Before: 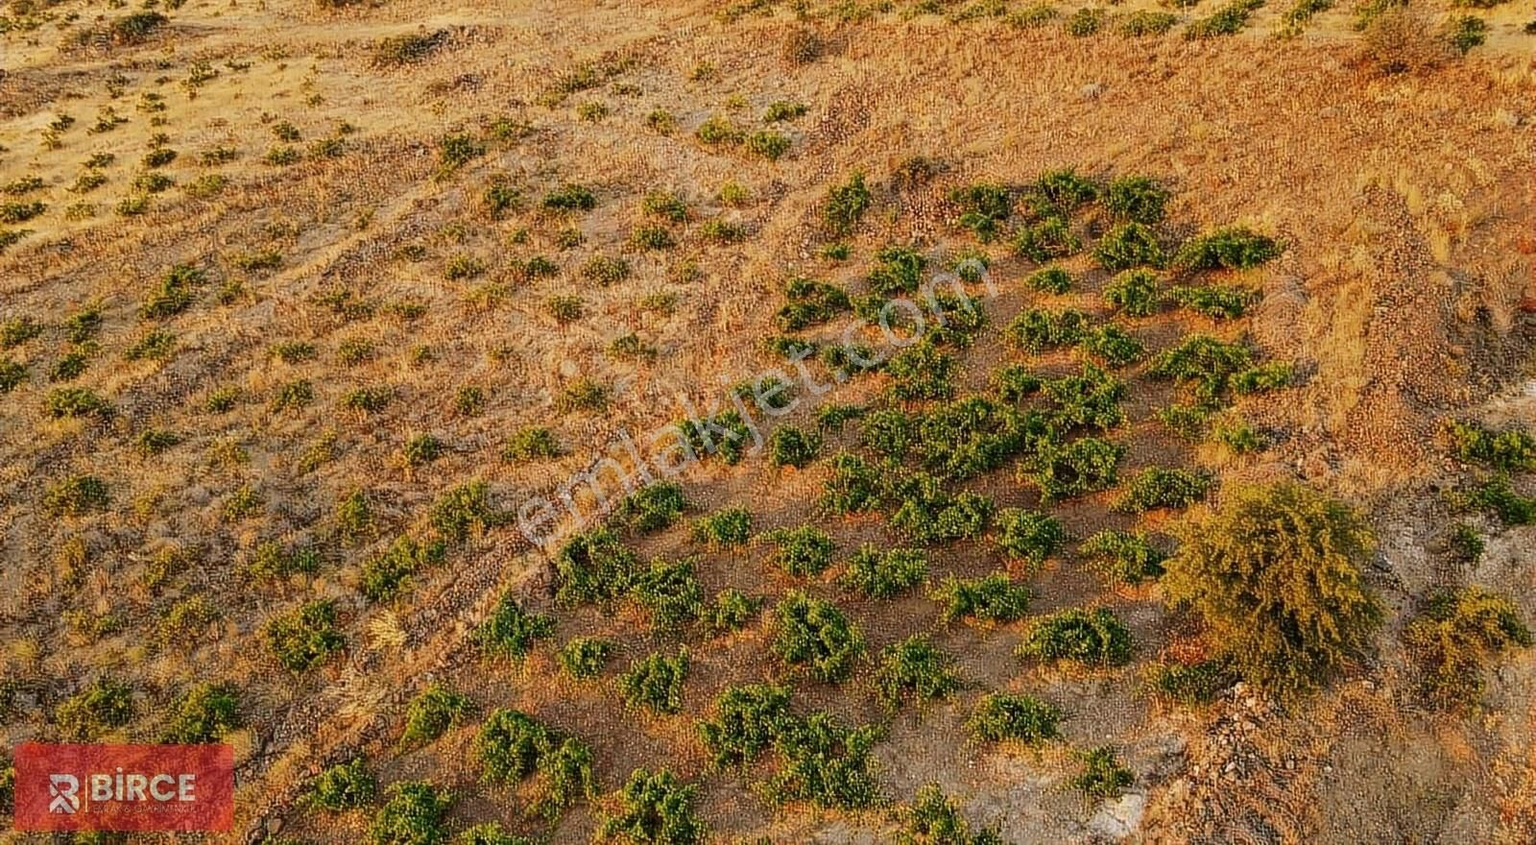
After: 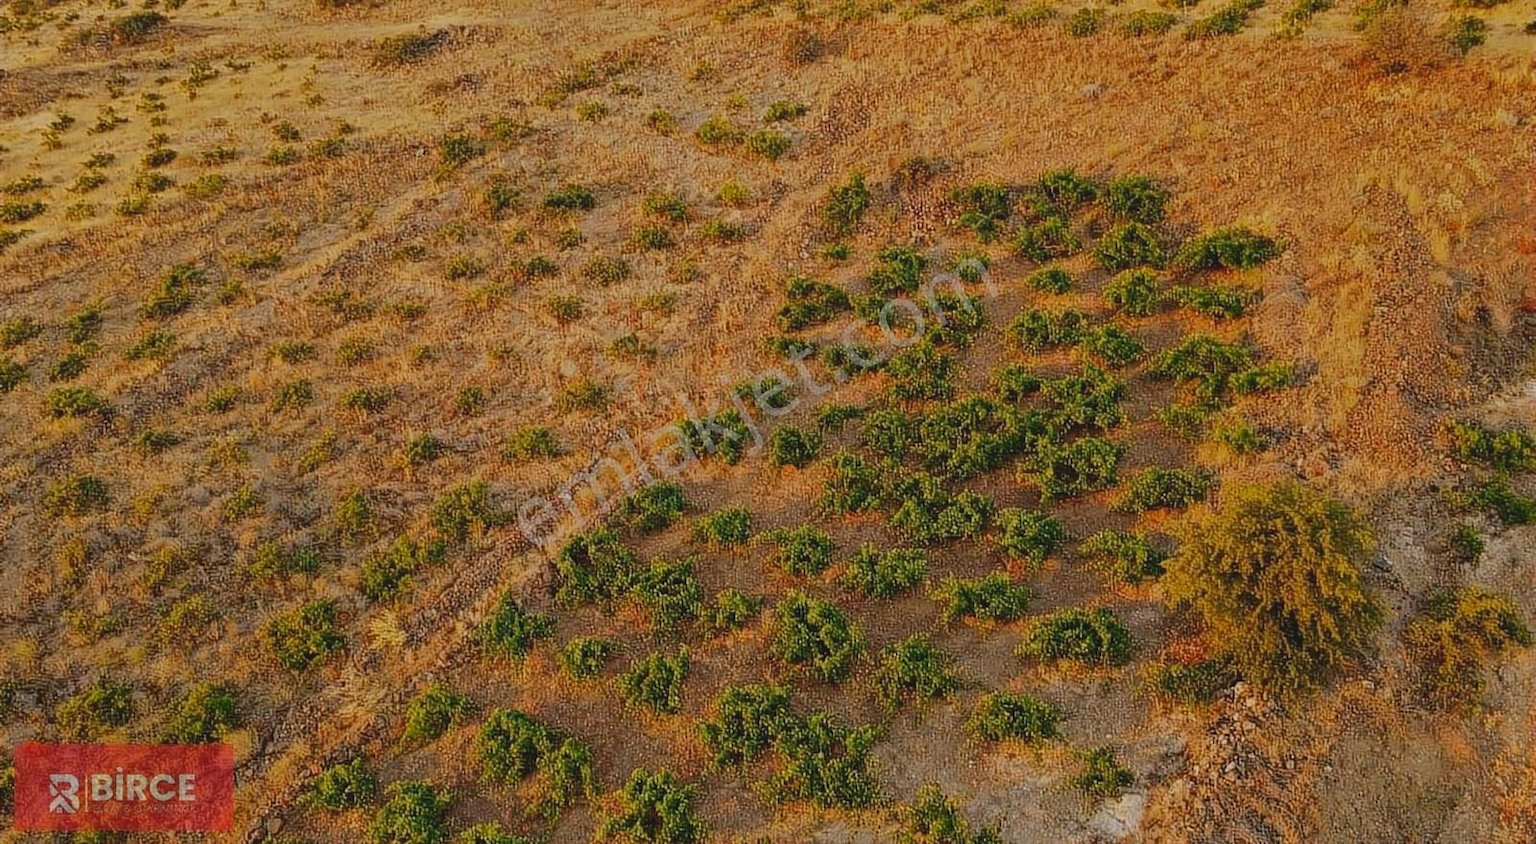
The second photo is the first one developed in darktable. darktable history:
shadows and highlights: shadows 80.73, white point adjustment -9.07, highlights -61.46, soften with gaussian
local contrast: highlights 68%, shadows 68%, detail 82%, midtone range 0.325
